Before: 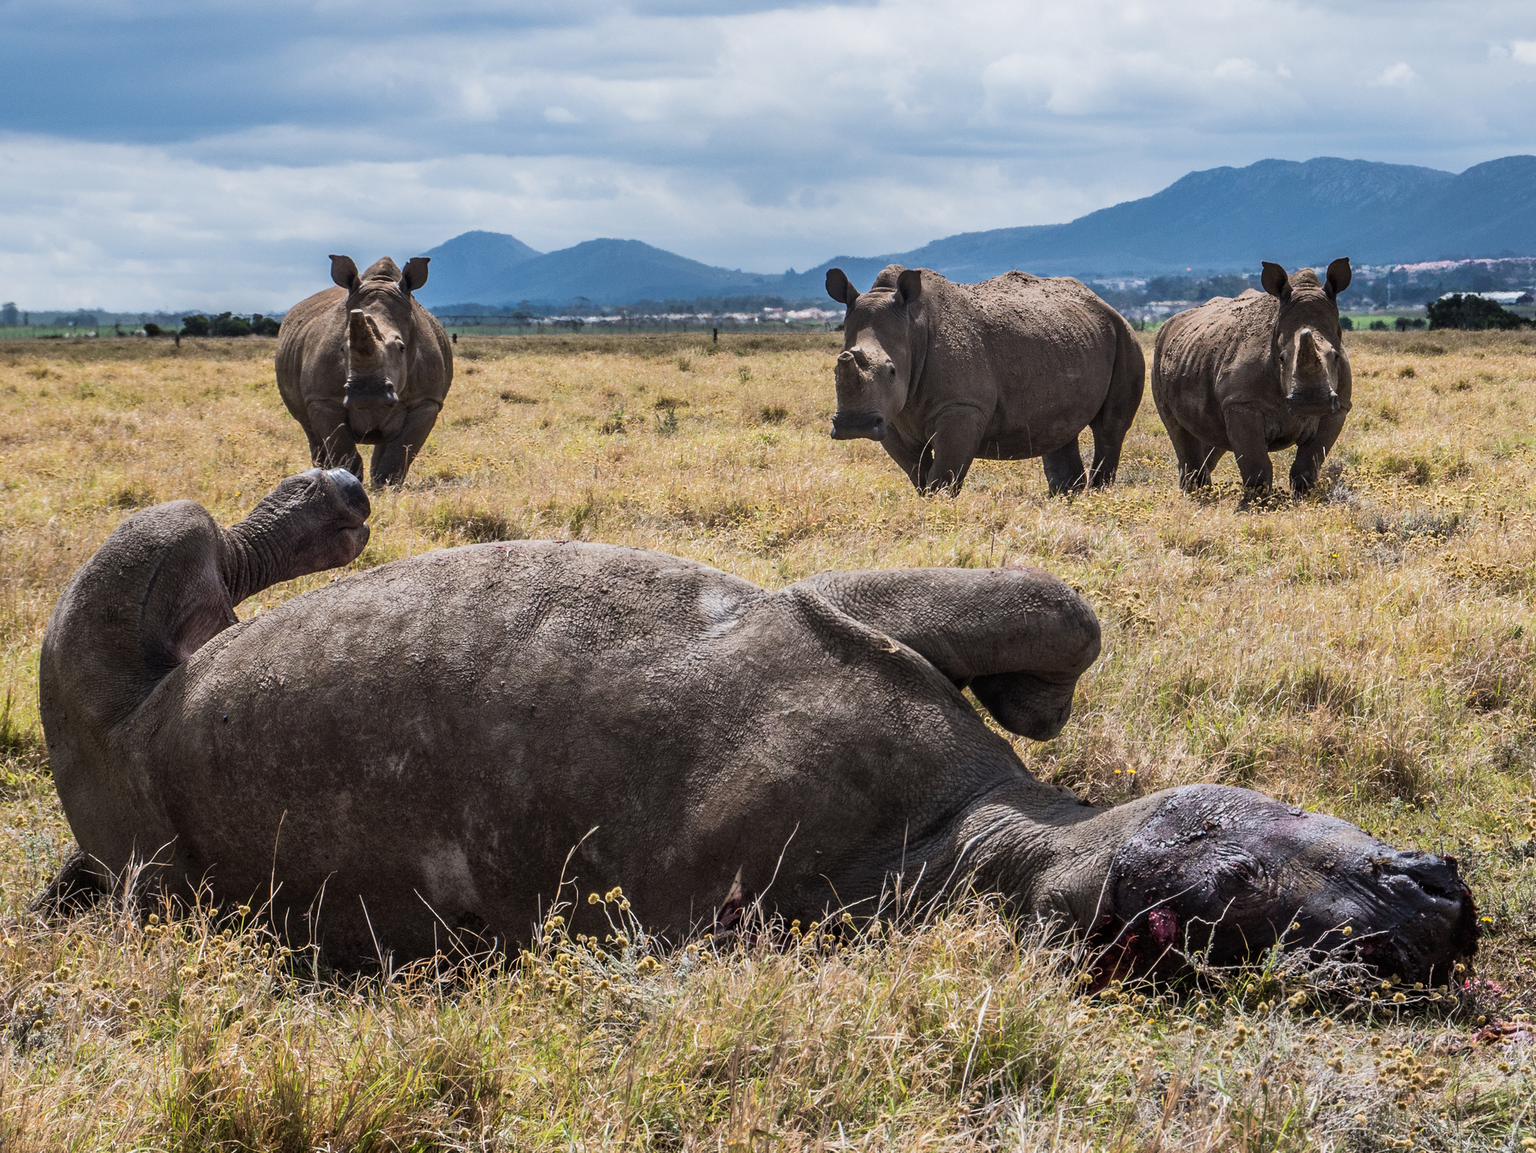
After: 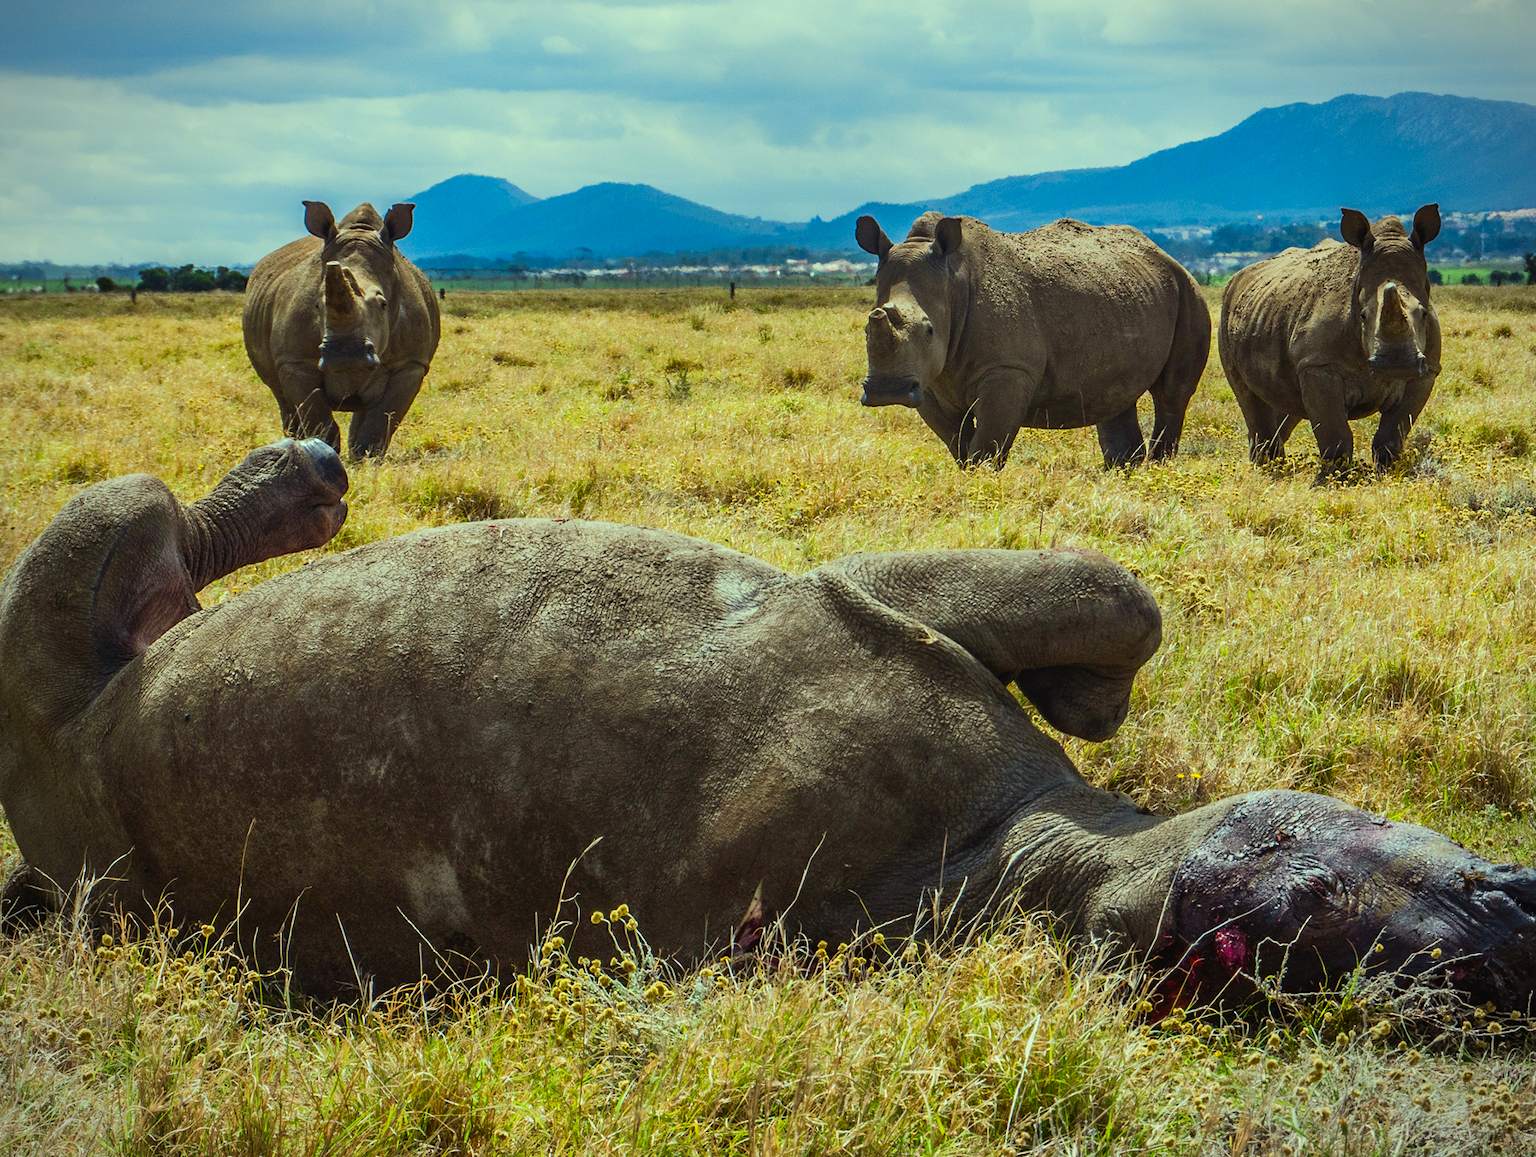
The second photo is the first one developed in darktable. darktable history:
crop: left 3.766%, top 6.509%, right 6.402%, bottom 3.278%
tone equalizer: on, module defaults
color correction: highlights a* -10.76, highlights b* 9.93, saturation 1.71
vignetting: fall-off start 89.46%, fall-off radius 43.57%, brightness -0.412, saturation -0.307, width/height ratio 1.164
color balance rgb: global offset › luminance 0.253%, white fulcrum 0.066 EV, perceptual saturation grading › global saturation 0.965%, perceptual saturation grading › highlights -30.837%, perceptual saturation grading › shadows 19.145%
